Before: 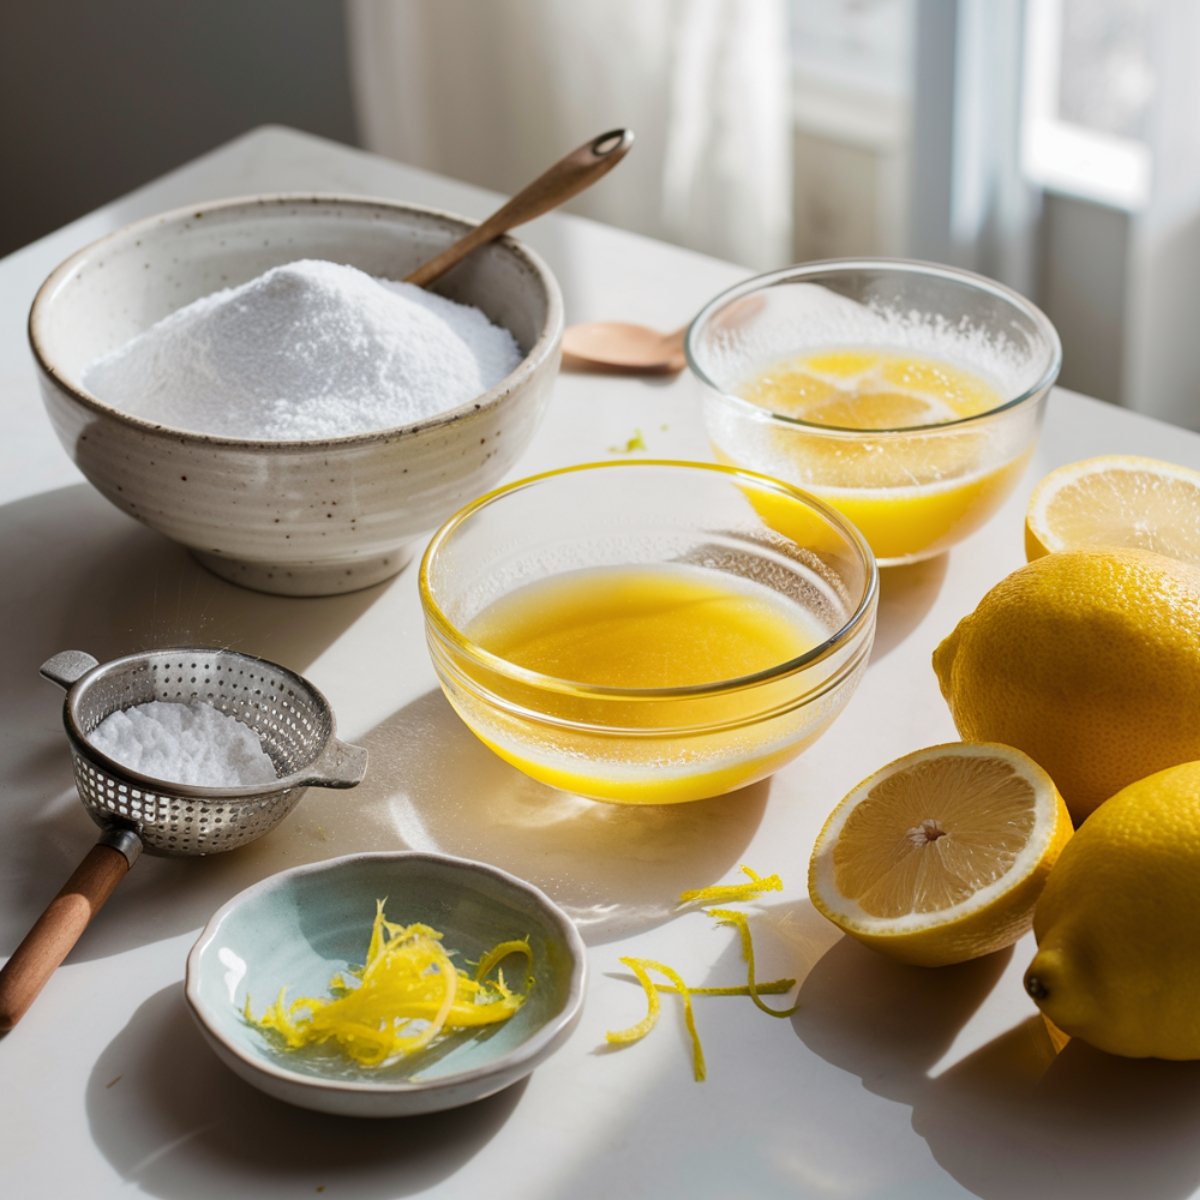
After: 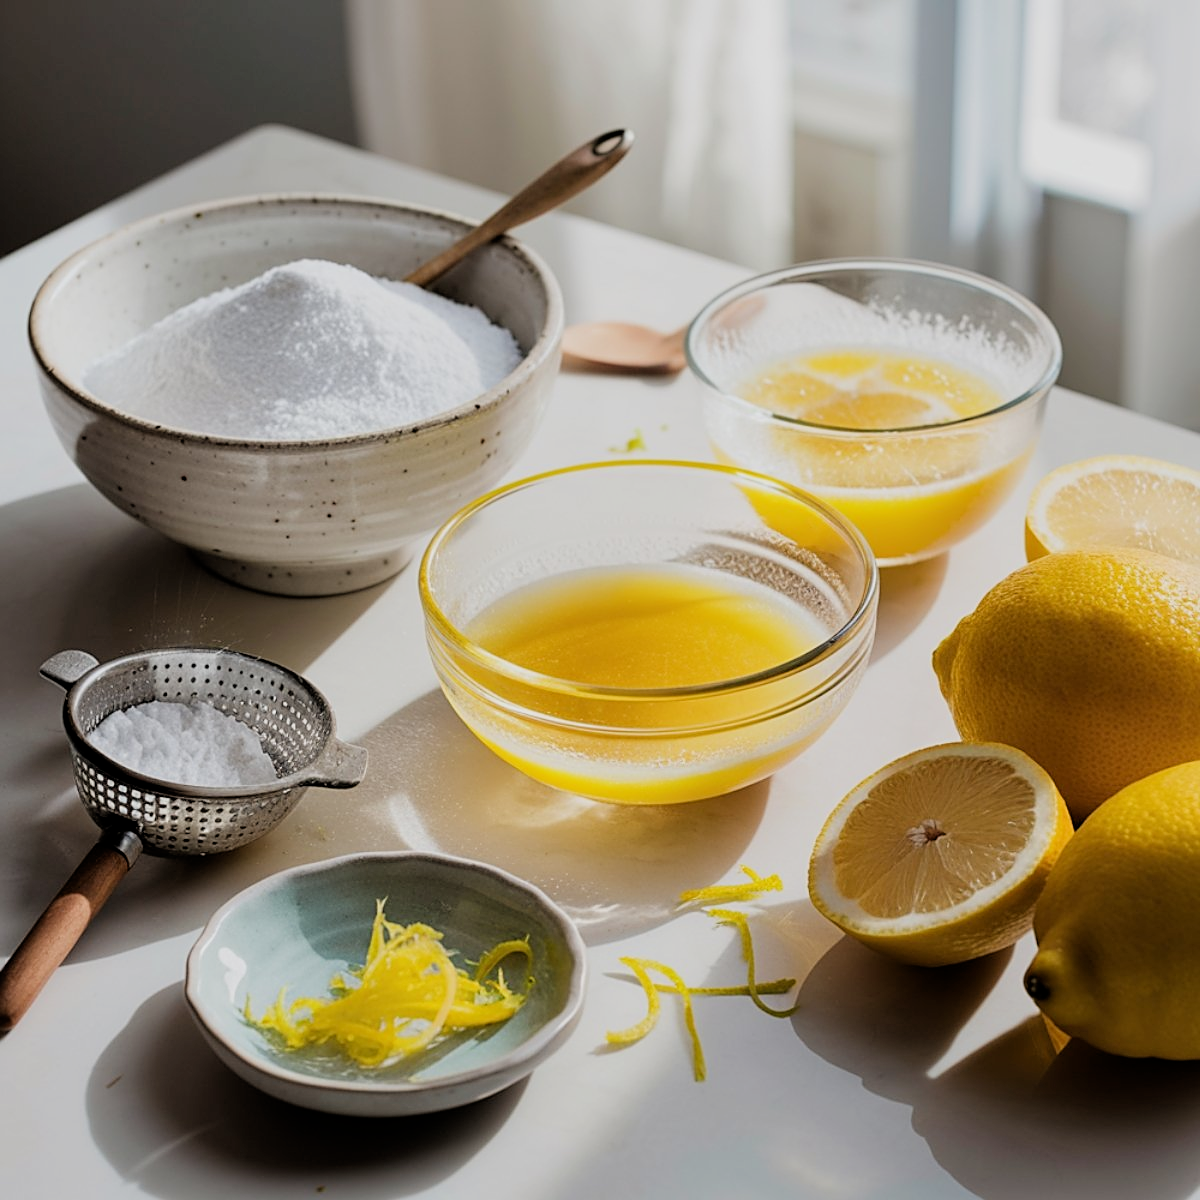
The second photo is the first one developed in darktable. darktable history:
filmic rgb: black relative exposure -7.75 EV, white relative exposure 4.45 EV, target black luminance 0%, hardness 3.75, latitude 50.61%, contrast 1.07, highlights saturation mix 9%, shadows ↔ highlights balance -0.28%
sharpen: on, module defaults
